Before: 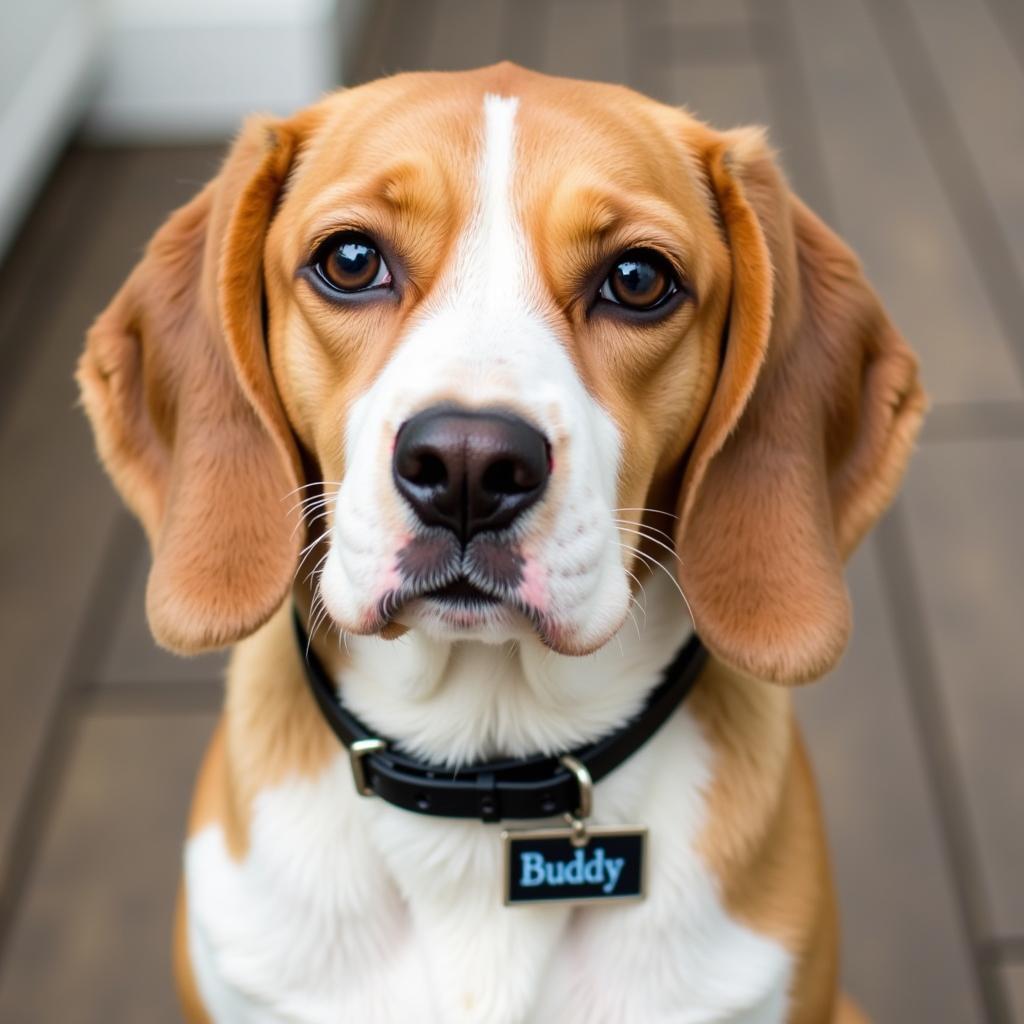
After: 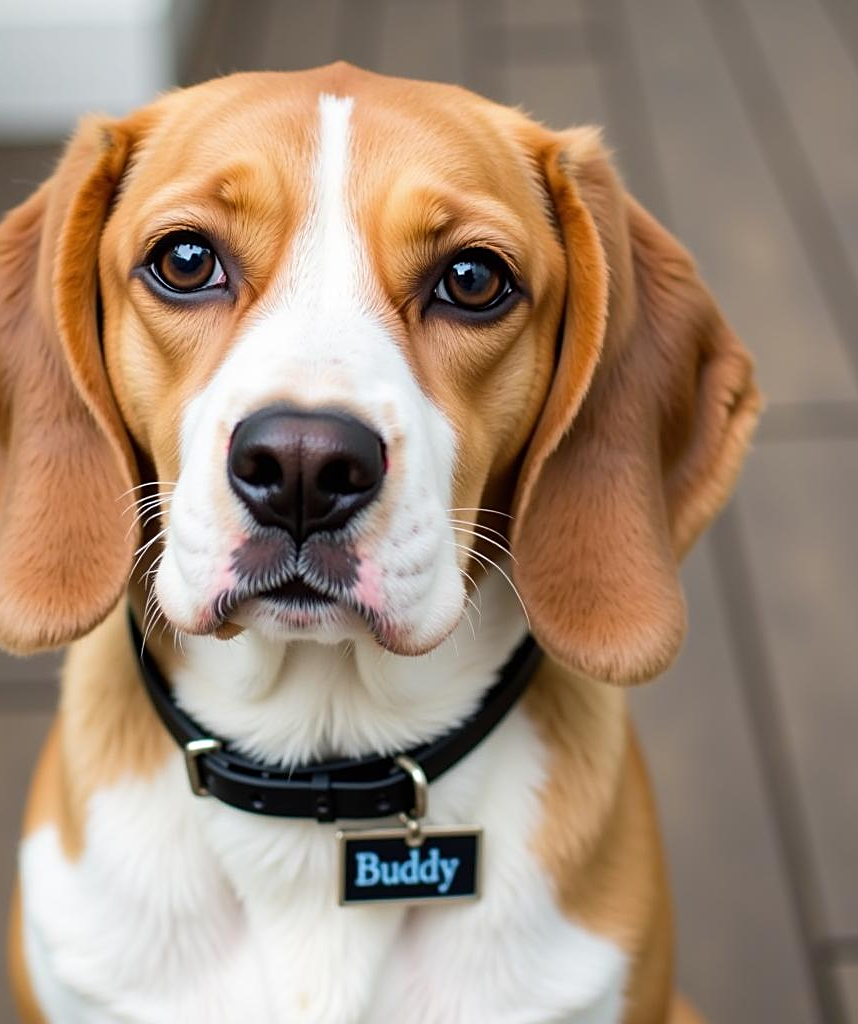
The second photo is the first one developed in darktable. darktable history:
crop: left 16.167%
sharpen: on, module defaults
